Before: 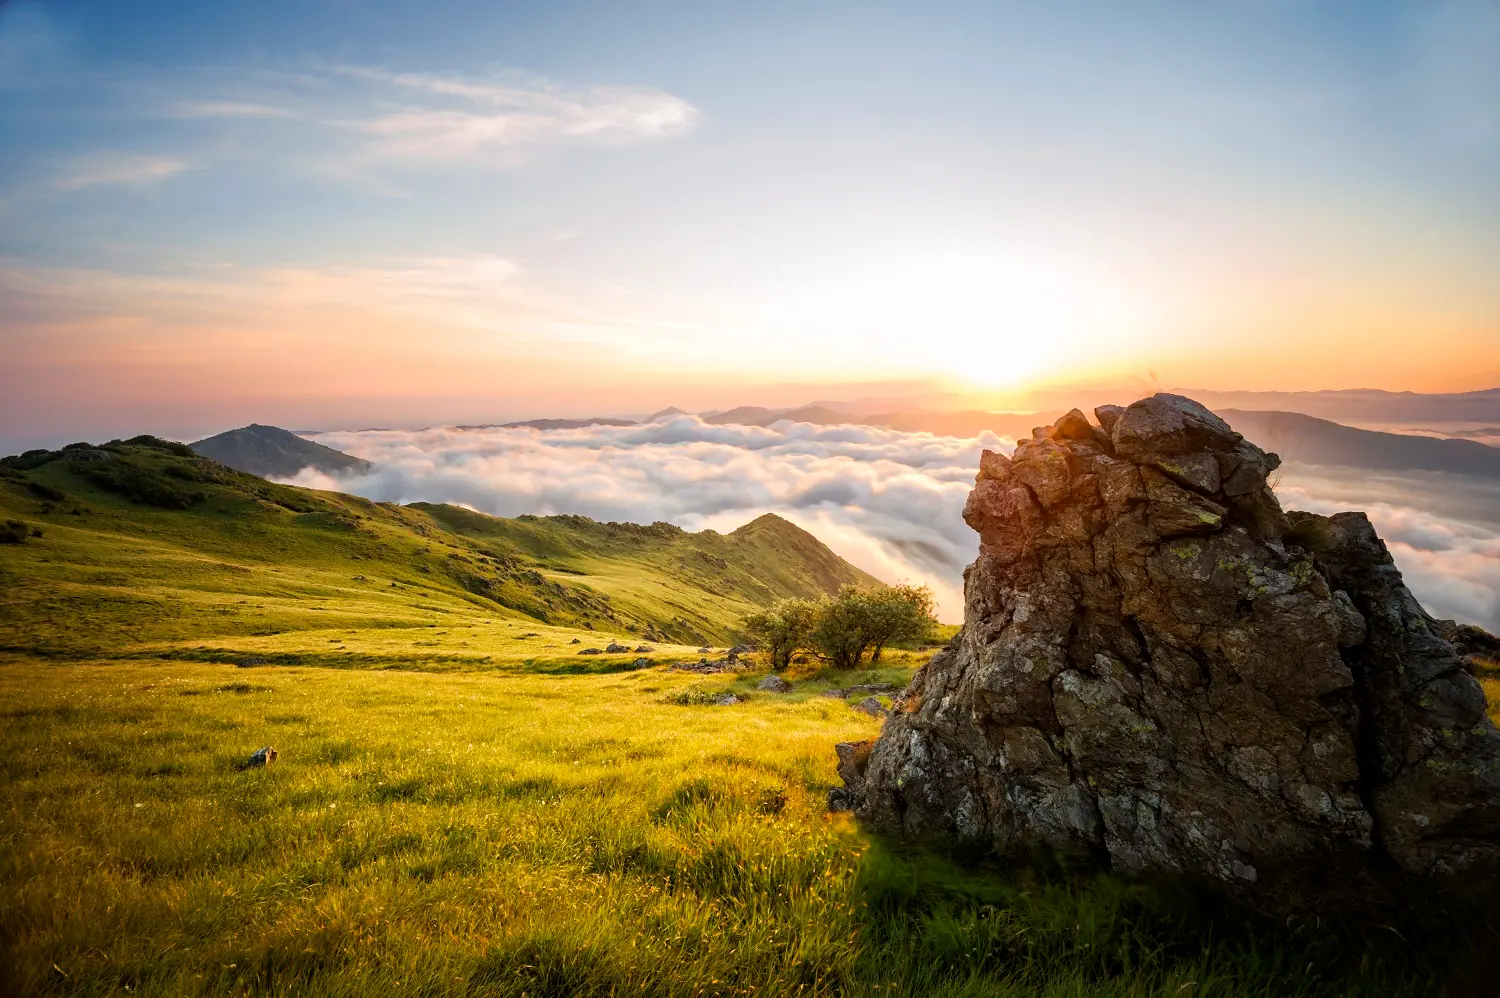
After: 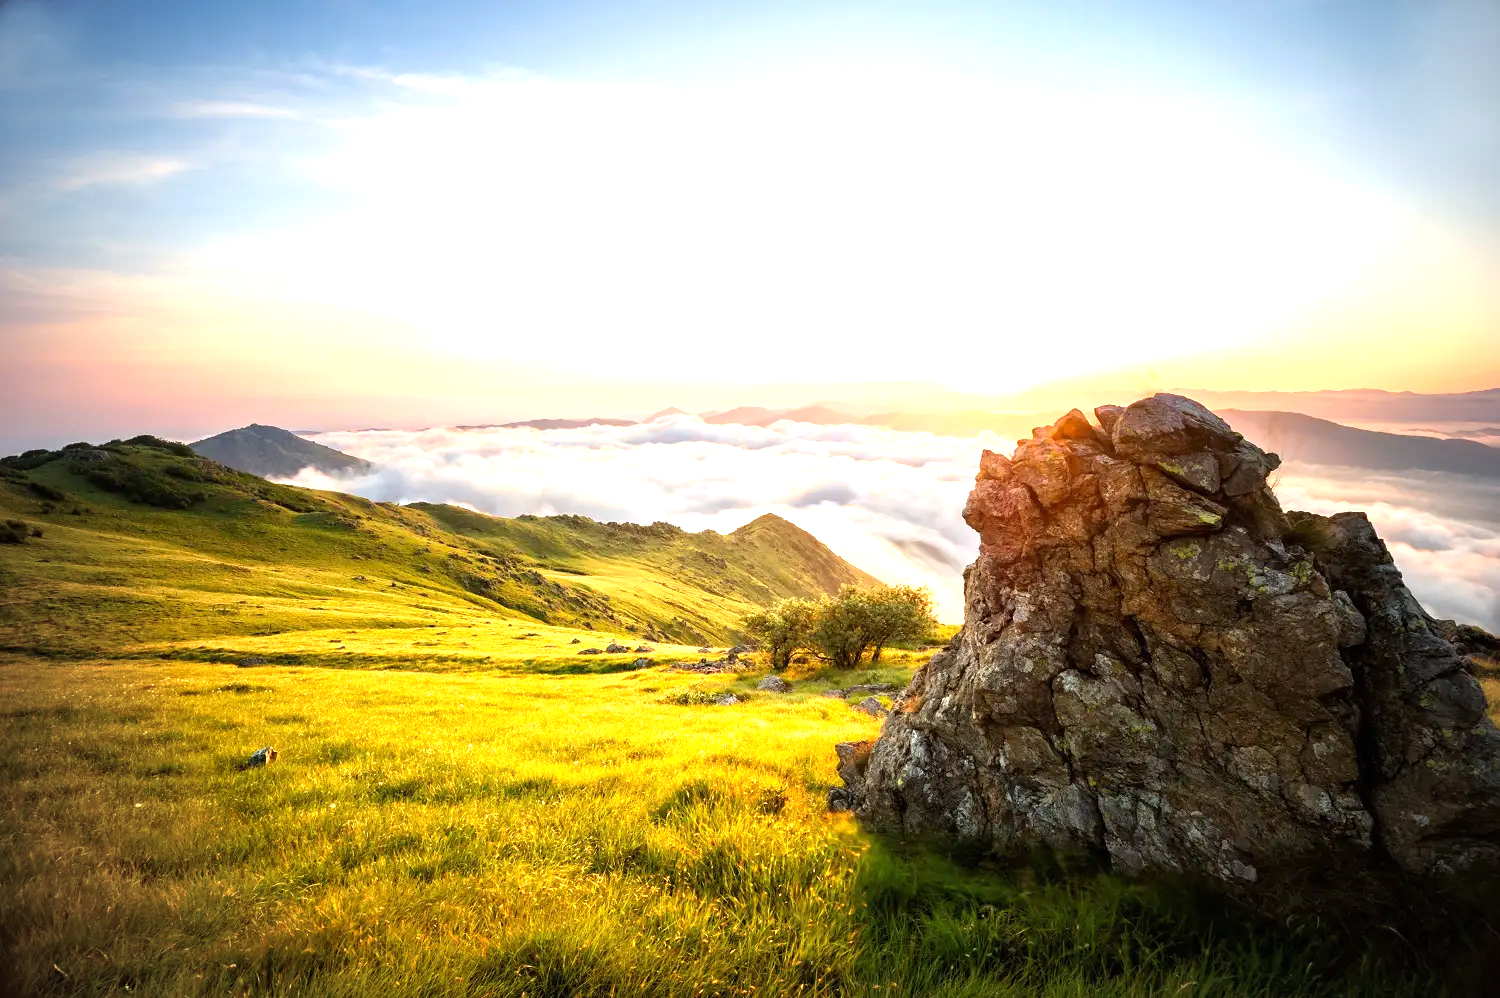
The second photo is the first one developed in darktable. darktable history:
exposure: black level correction 0, exposure 1 EV, compensate exposure bias true, compensate highlight preservation false
vignetting: fall-off radius 63.6%
